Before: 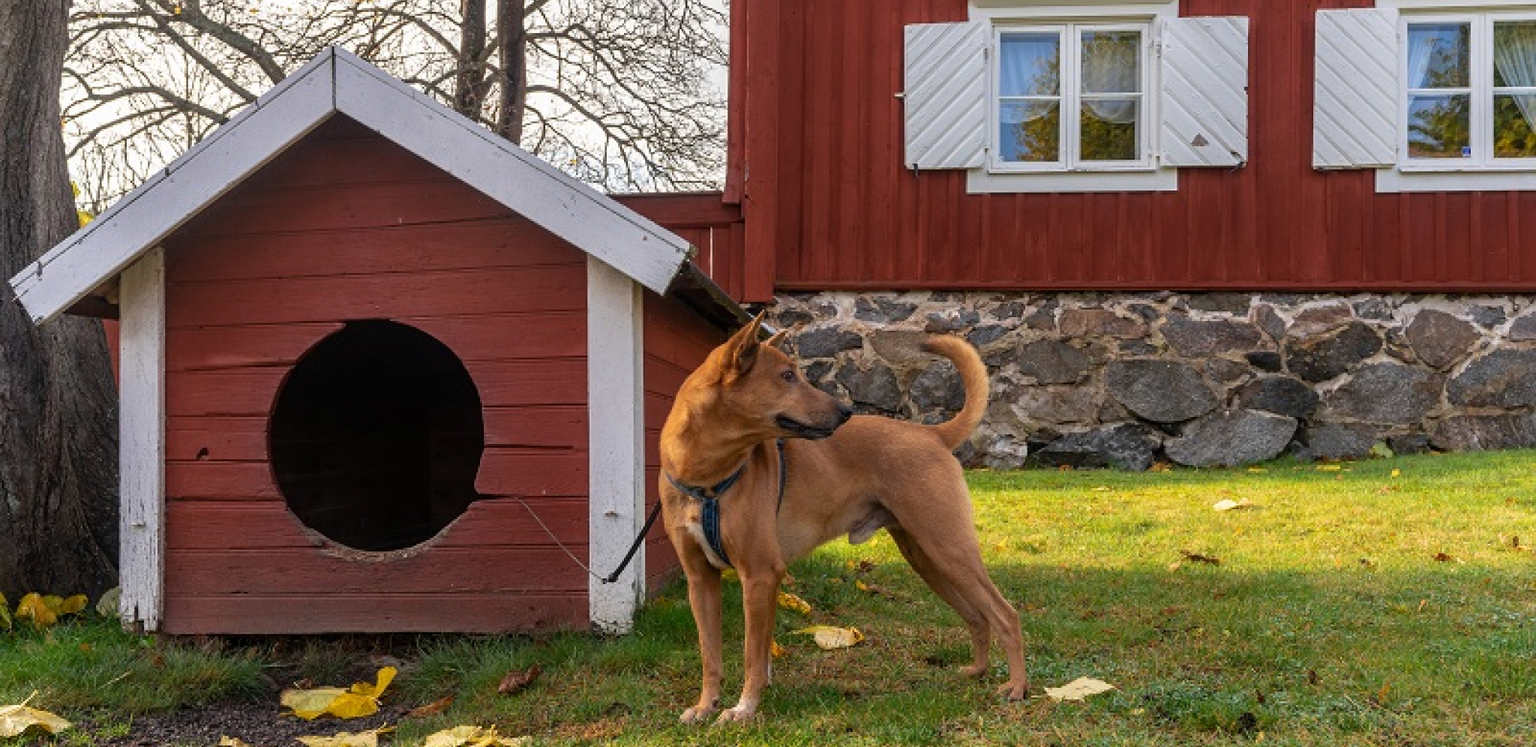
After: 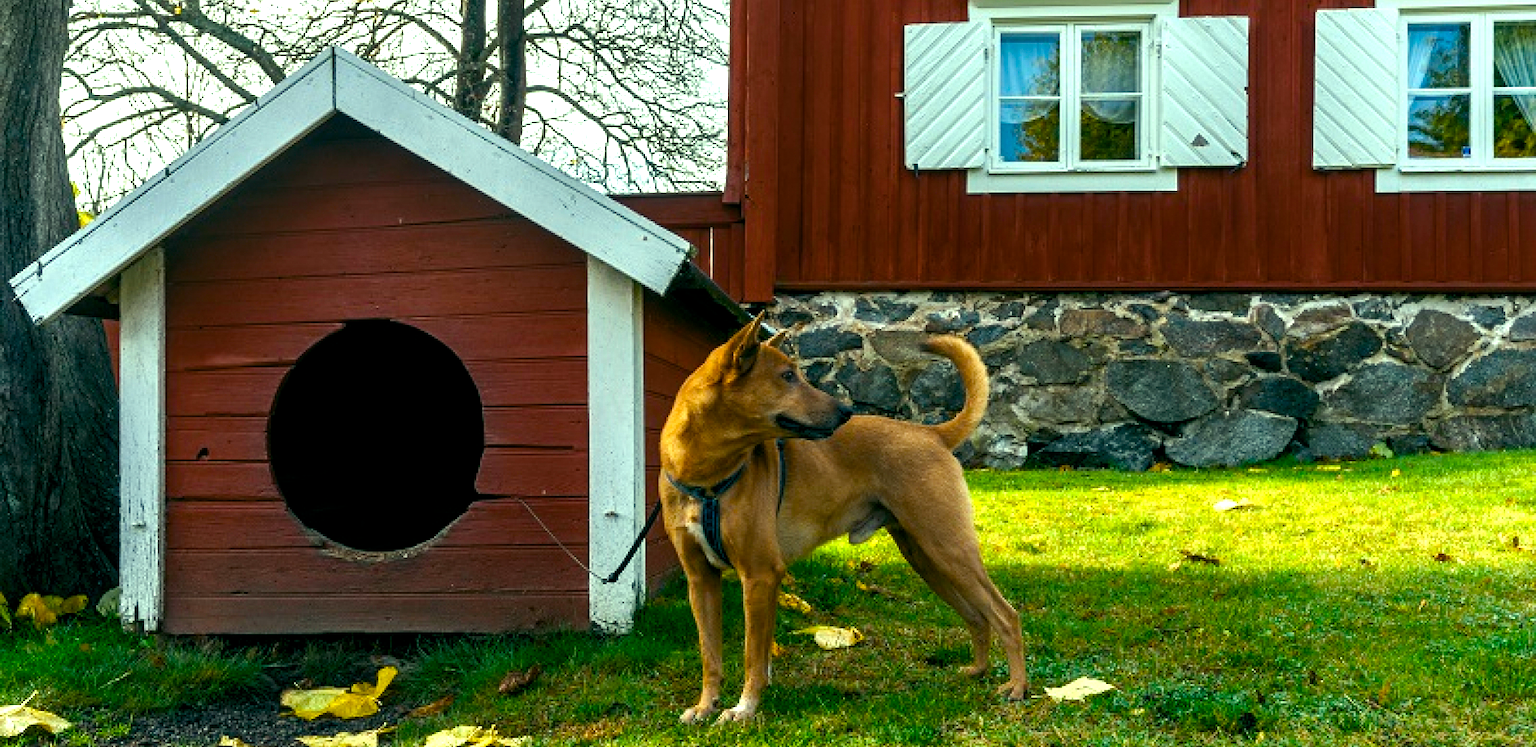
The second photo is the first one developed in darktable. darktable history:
color balance rgb: shadows lift › luminance -7.7%, shadows lift › chroma 2.13%, shadows lift › hue 165.27°, power › luminance -7.77%, power › chroma 1.1%, power › hue 215.88°, highlights gain › luminance 15.15%, highlights gain › chroma 7%, highlights gain › hue 125.57°, global offset › luminance -0.33%, global offset › chroma 0.11%, global offset › hue 165.27°, perceptual saturation grading › global saturation 24.42%, perceptual saturation grading › highlights -24.42%, perceptual saturation grading › mid-tones 24.42%, perceptual saturation grading › shadows 40%, perceptual brilliance grading › global brilliance -5%, perceptual brilliance grading › highlights 24.42%, perceptual brilliance grading › mid-tones 7%, perceptual brilliance grading › shadows -5%
base curve: curves: ch0 [(0, 0) (0.283, 0.295) (1, 1)], preserve colors none
